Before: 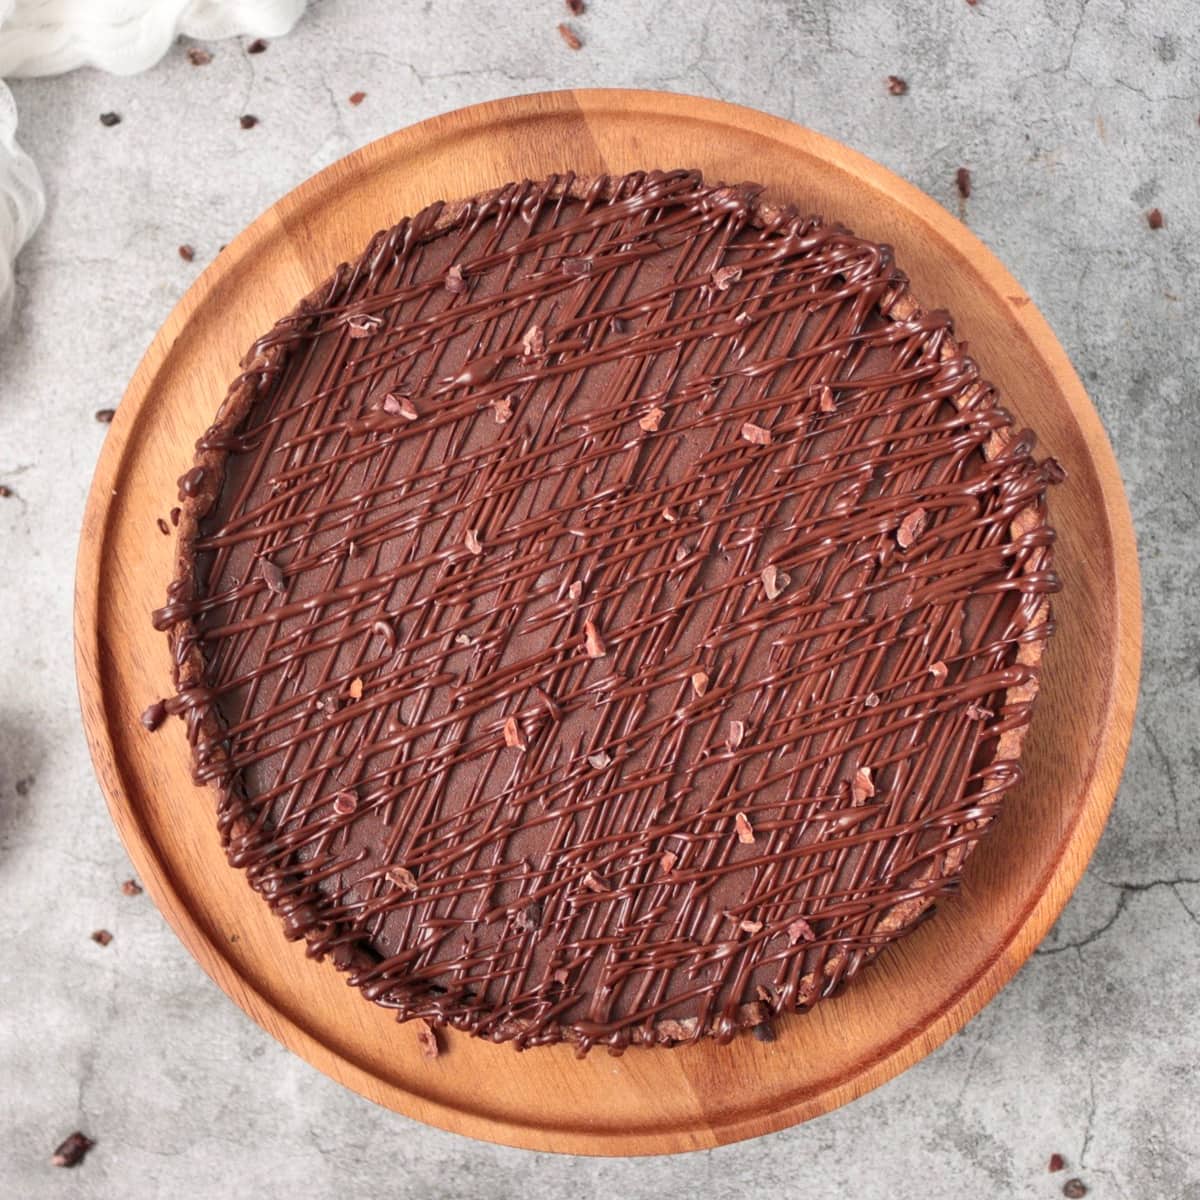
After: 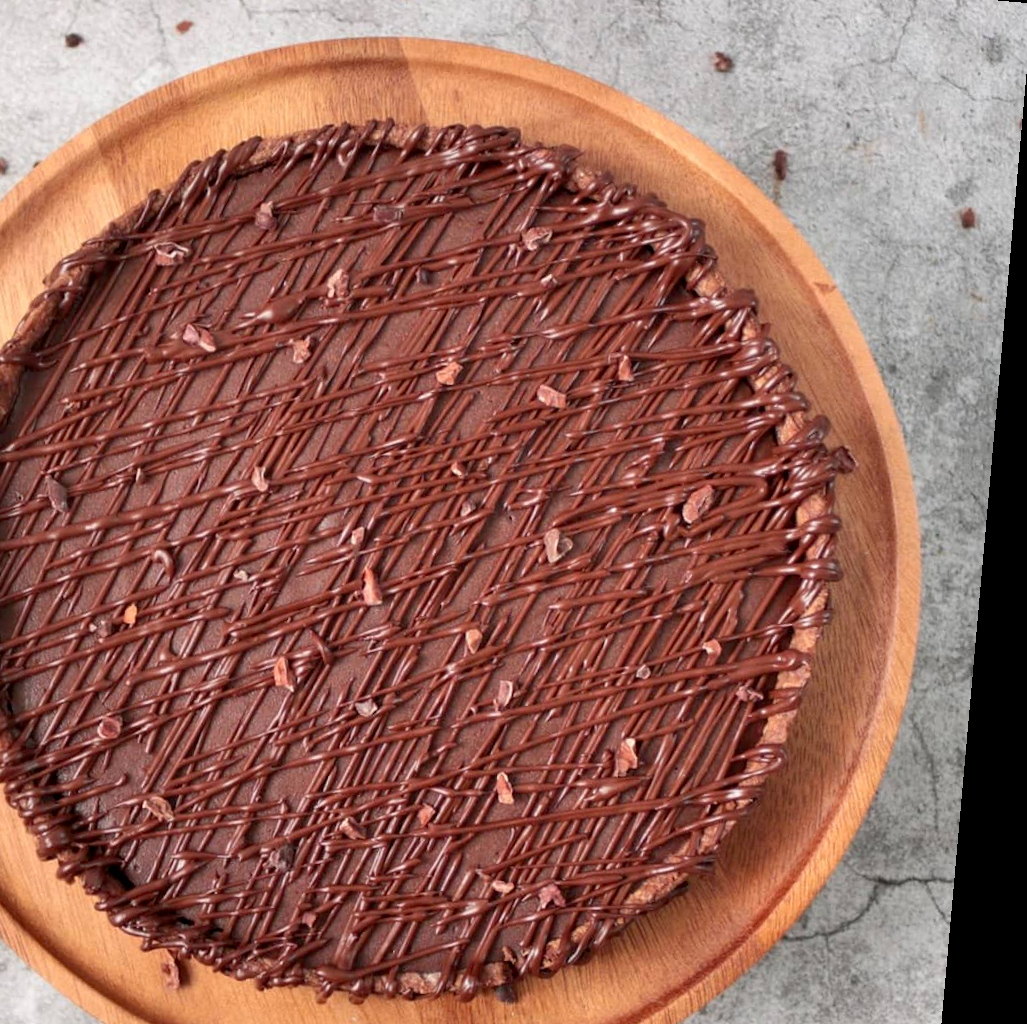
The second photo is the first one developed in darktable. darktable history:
exposure: black level correction 0.004, exposure 0.014 EV, compensate highlight preservation false
crop and rotate: left 20.74%, top 7.912%, right 0.375%, bottom 13.378%
rotate and perspective: rotation 5.12°, automatic cropping off
